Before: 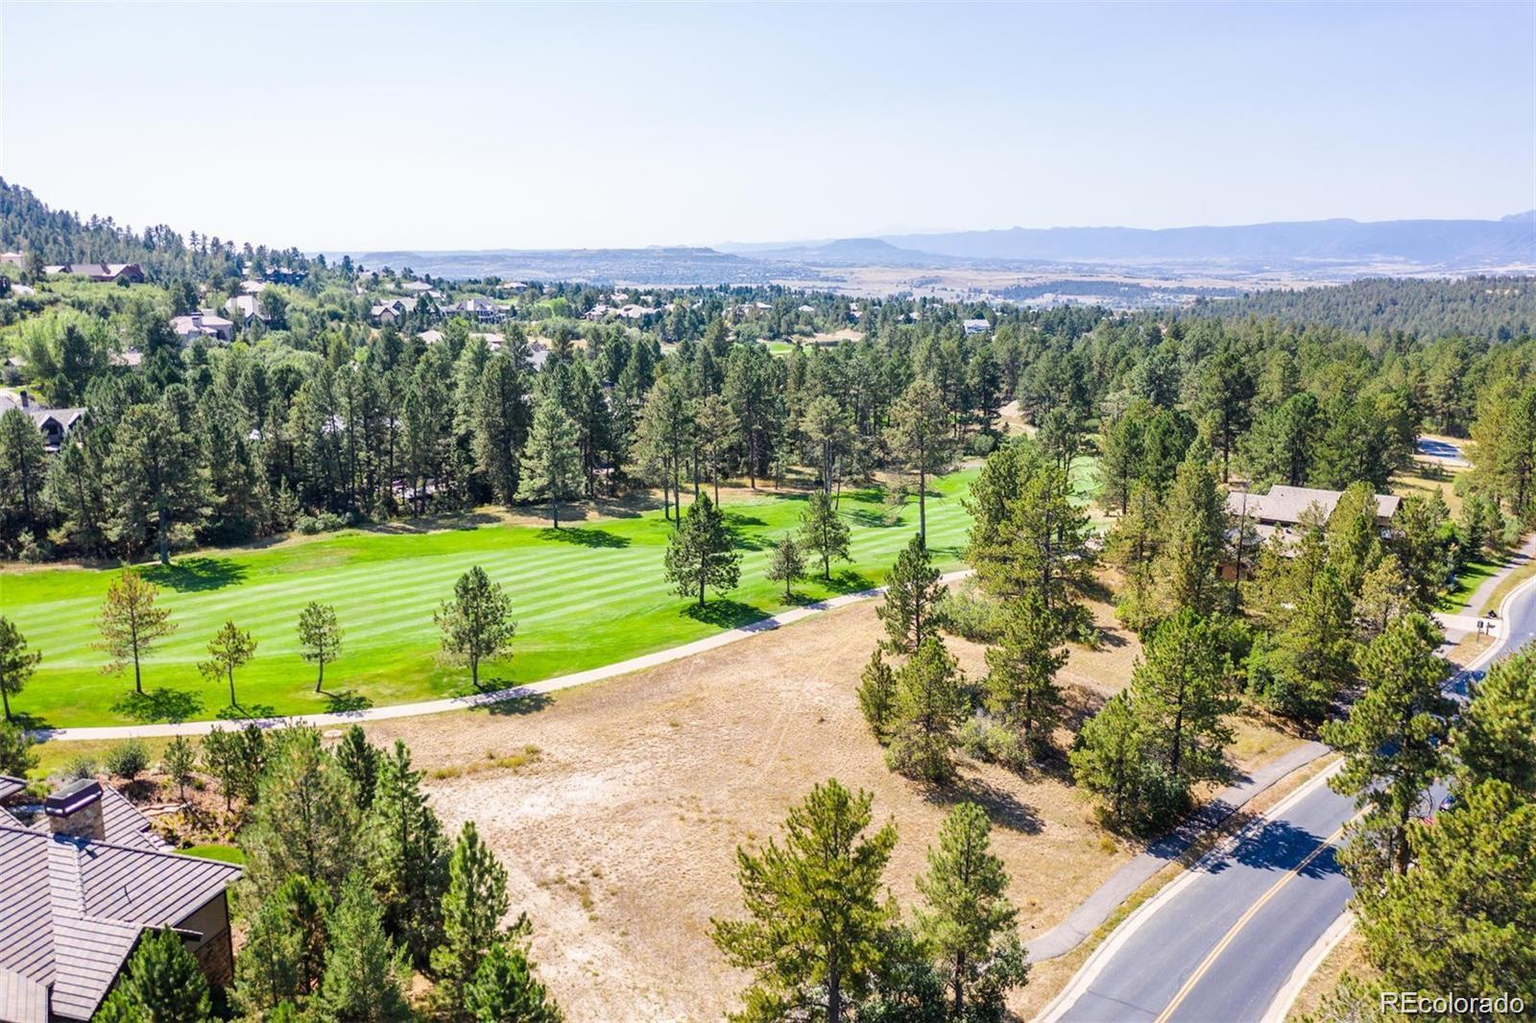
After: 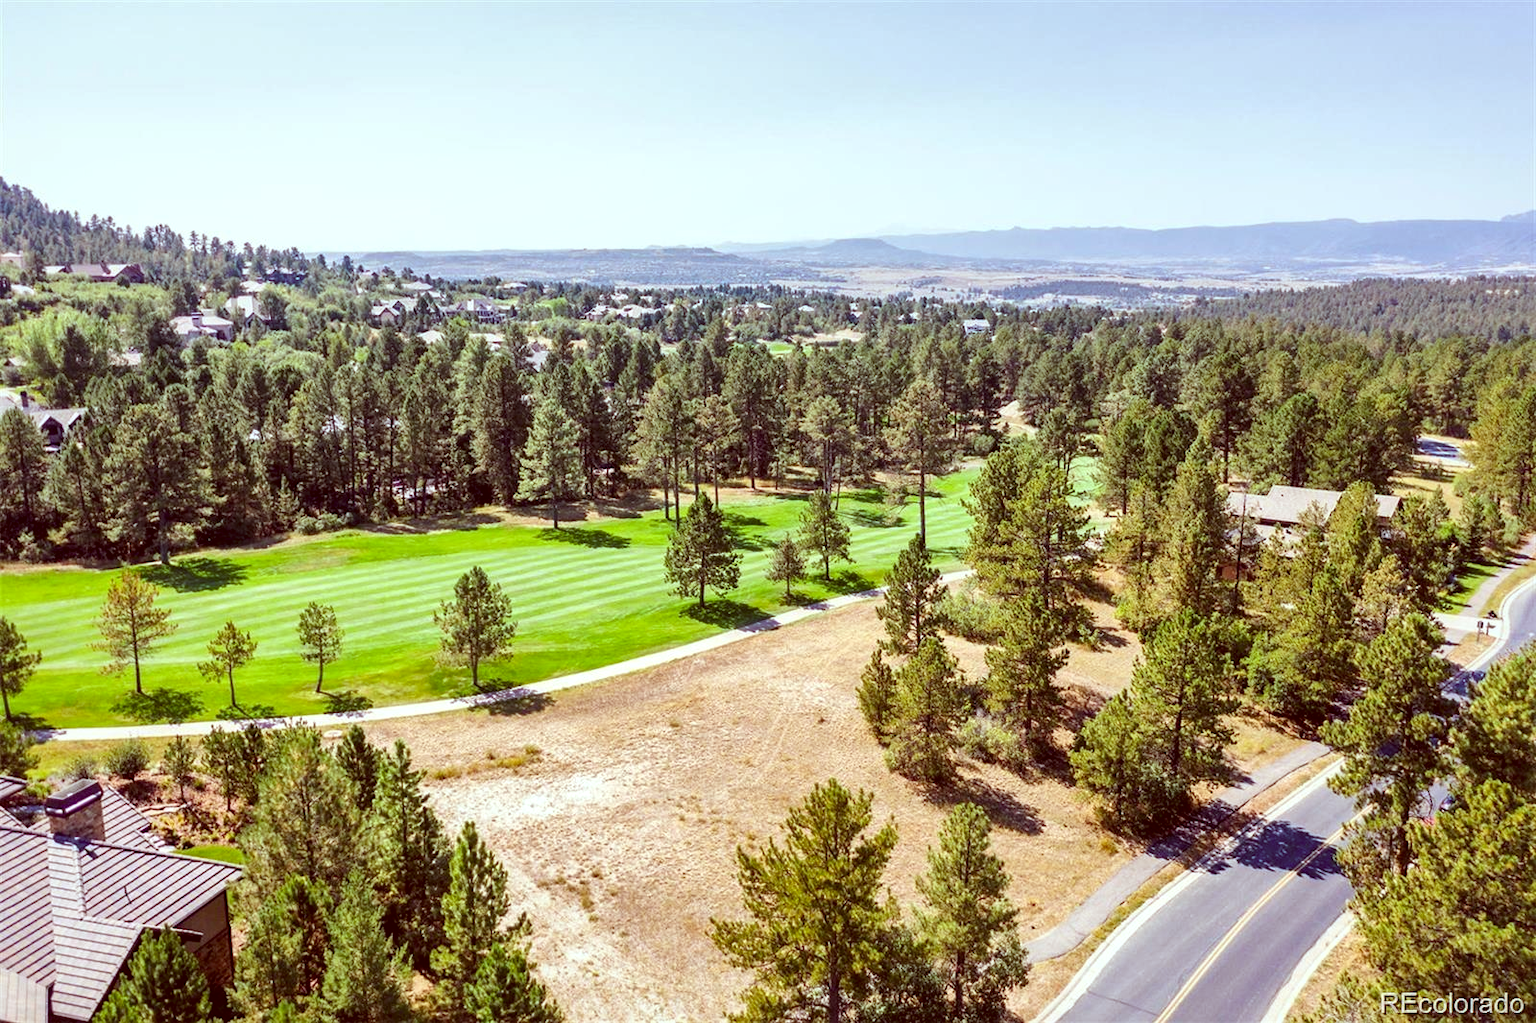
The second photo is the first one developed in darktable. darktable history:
local contrast: mode bilateral grid, contrast 21, coarseness 99, detail 150%, midtone range 0.2
color correction: highlights a* -7.09, highlights b* -0.193, shadows a* 20.61, shadows b* 11.97
